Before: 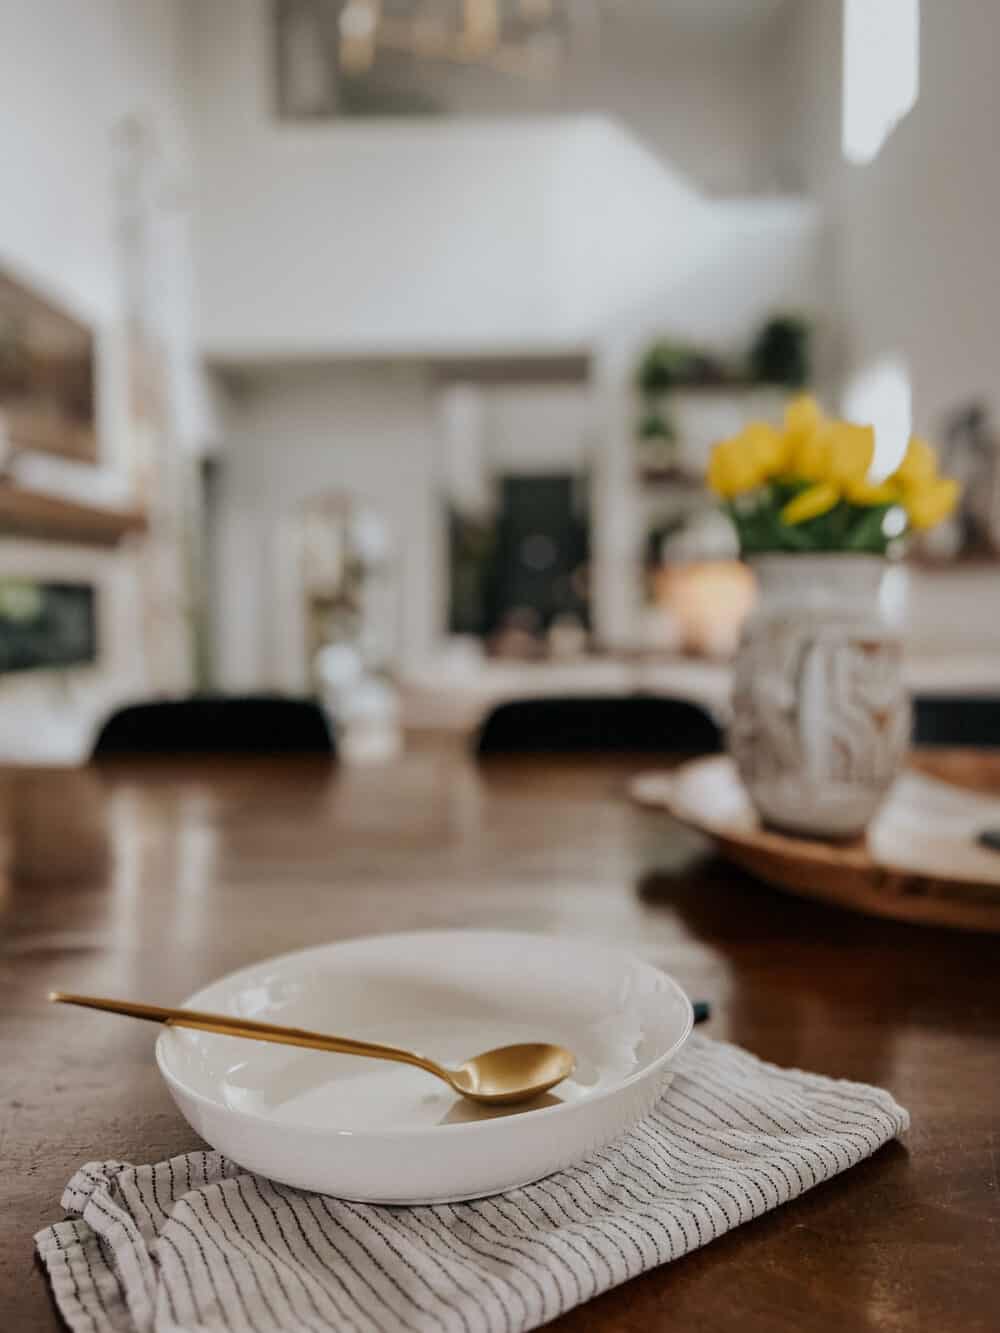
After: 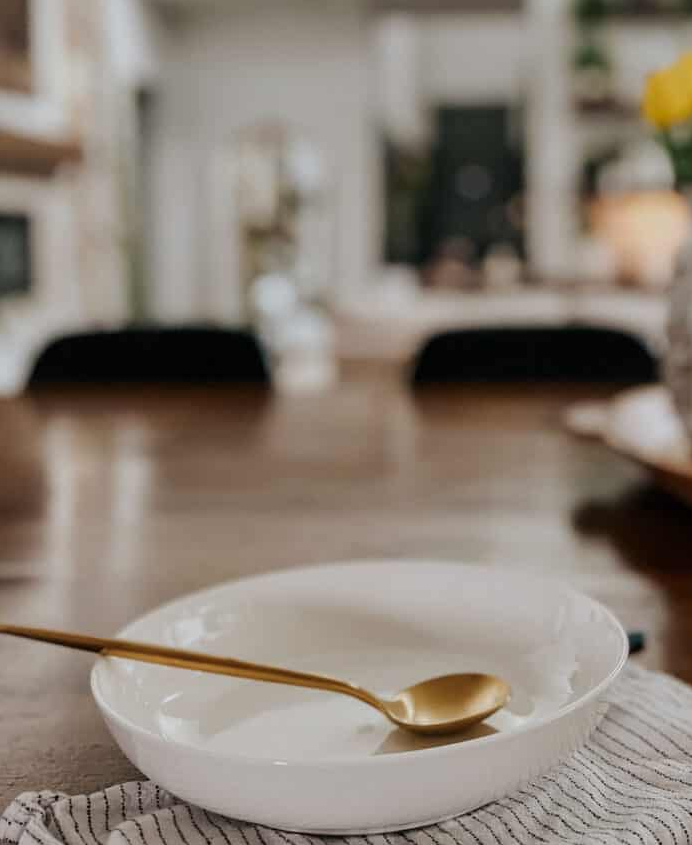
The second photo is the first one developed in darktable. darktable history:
crop: left 6.549%, top 27.781%, right 24.248%, bottom 8.82%
